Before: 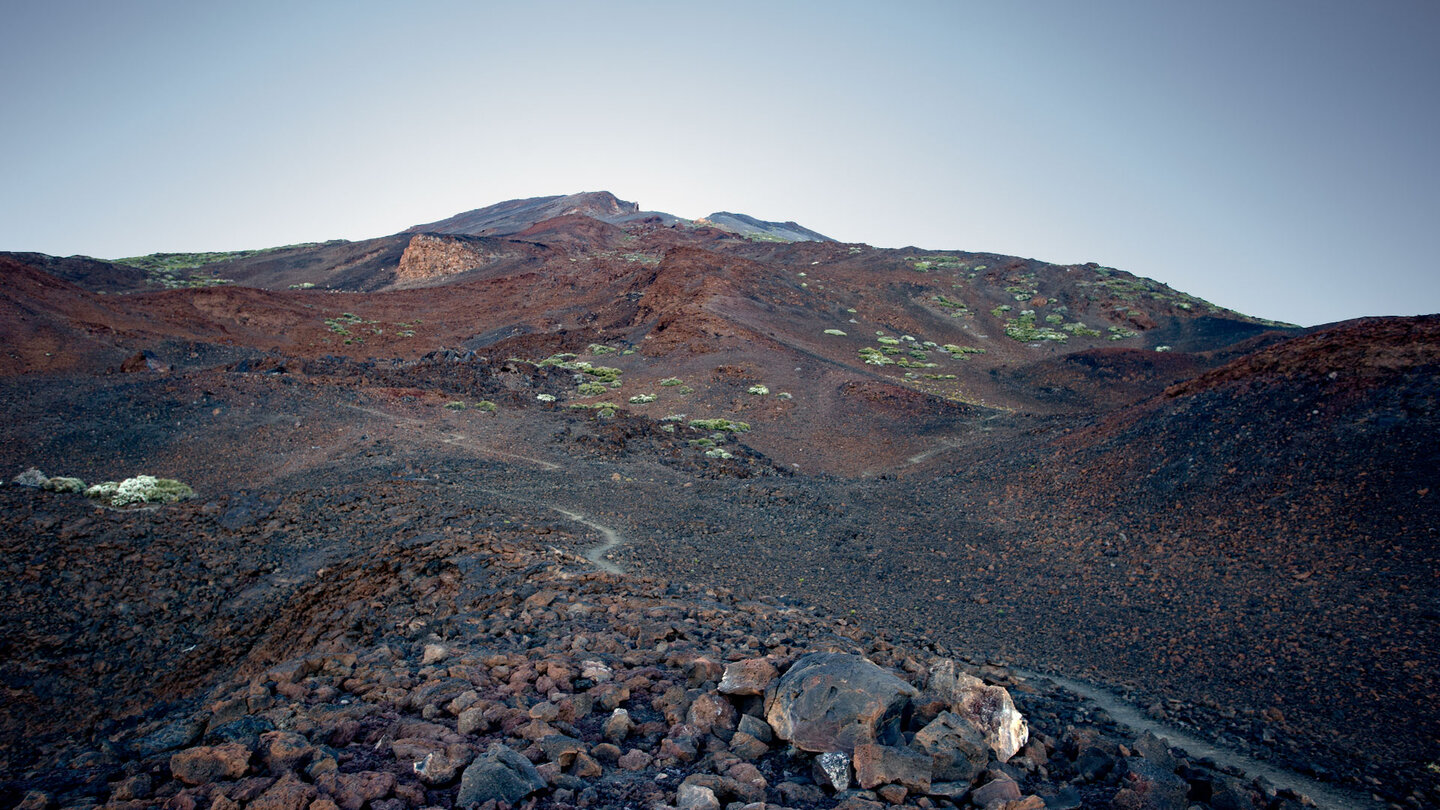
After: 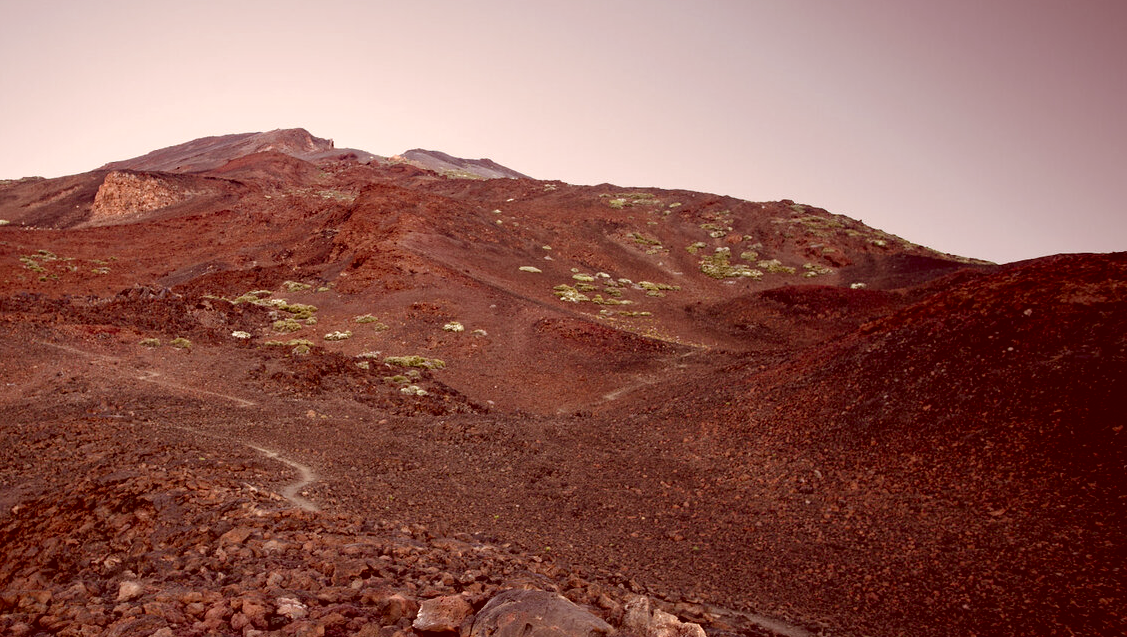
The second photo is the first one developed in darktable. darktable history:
crop and rotate: left 21.238%, top 7.901%, right 0.487%, bottom 13.407%
color correction: highlights a* 9.38, highlights b* 8.93, shadows a* 39.46, shadows b* 39.59, saturation 0.797
